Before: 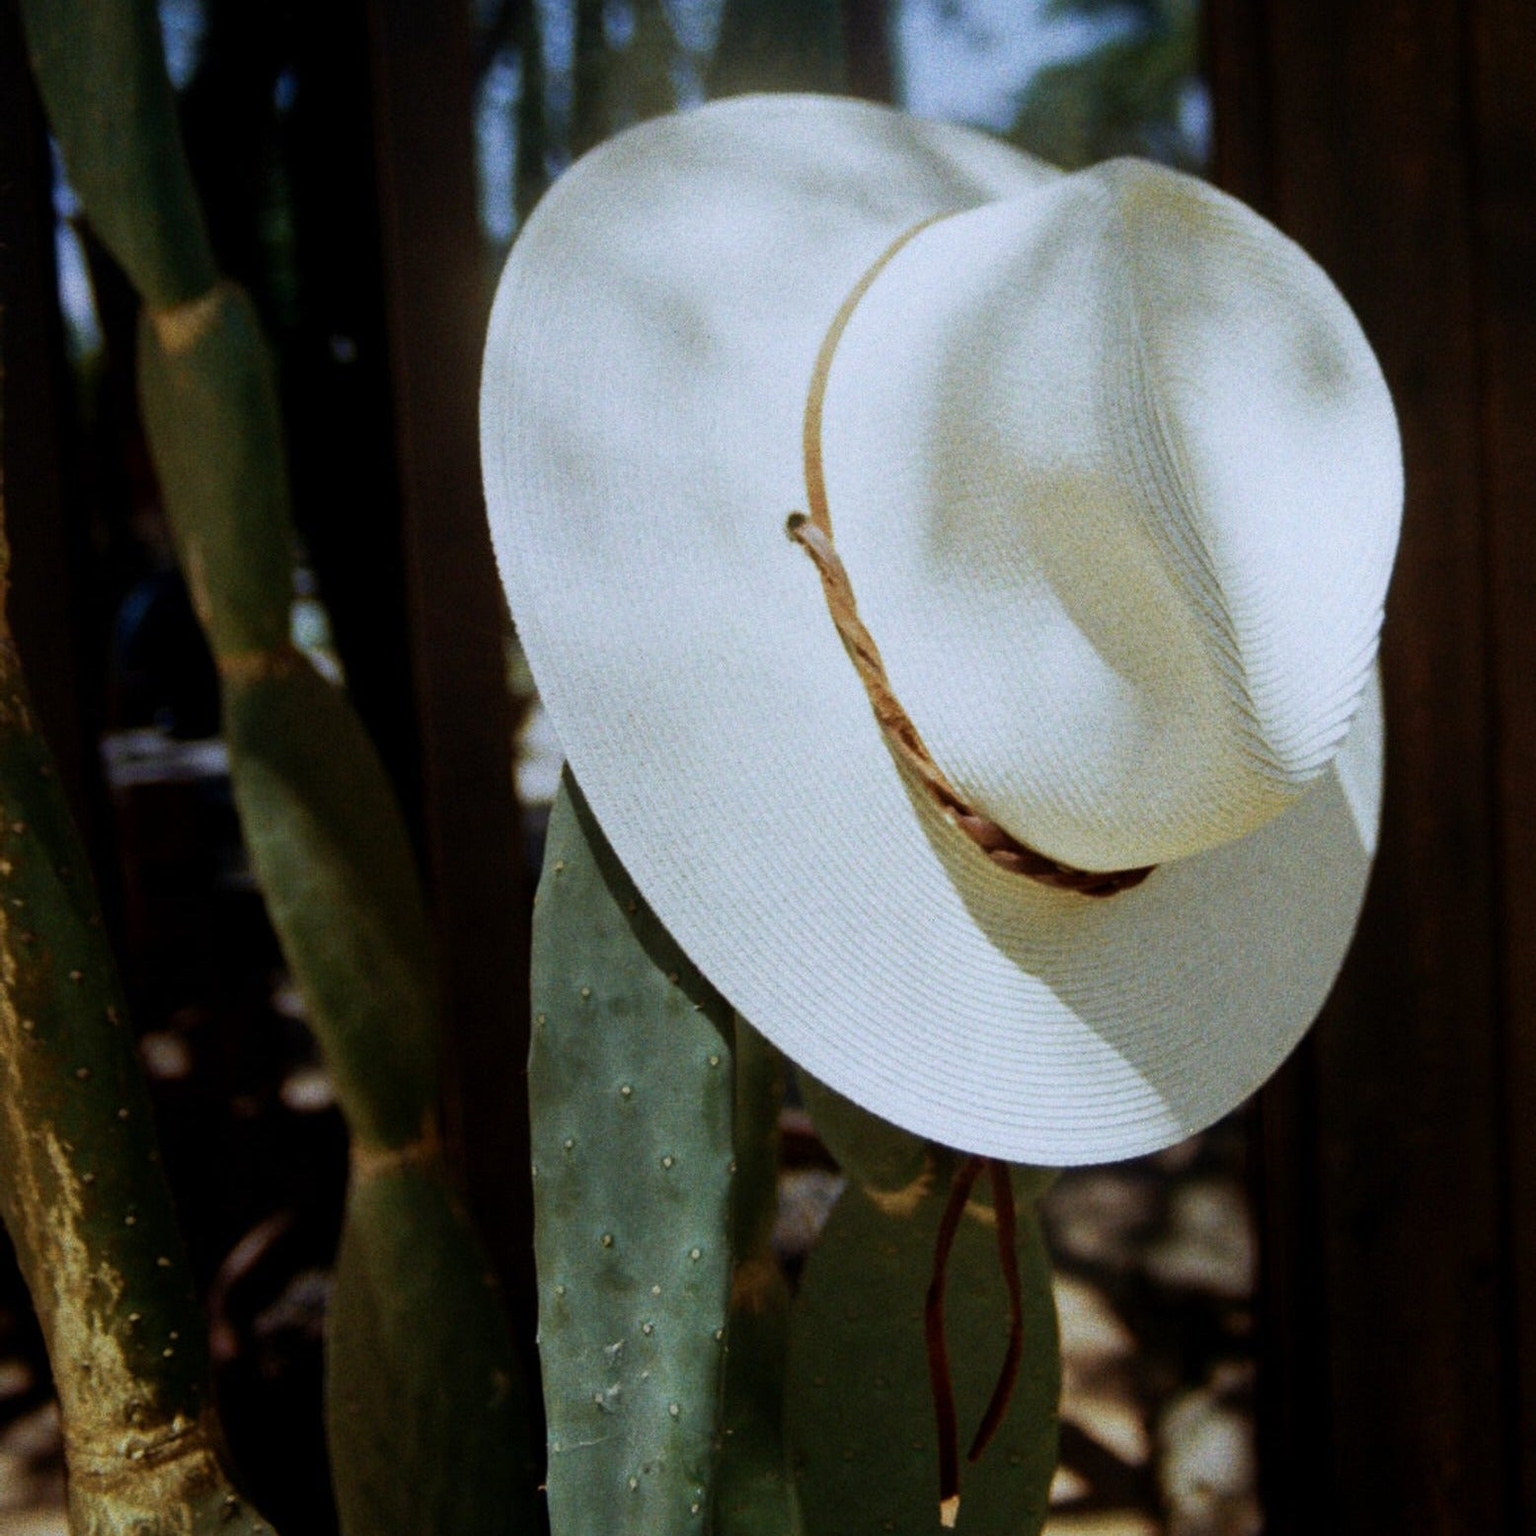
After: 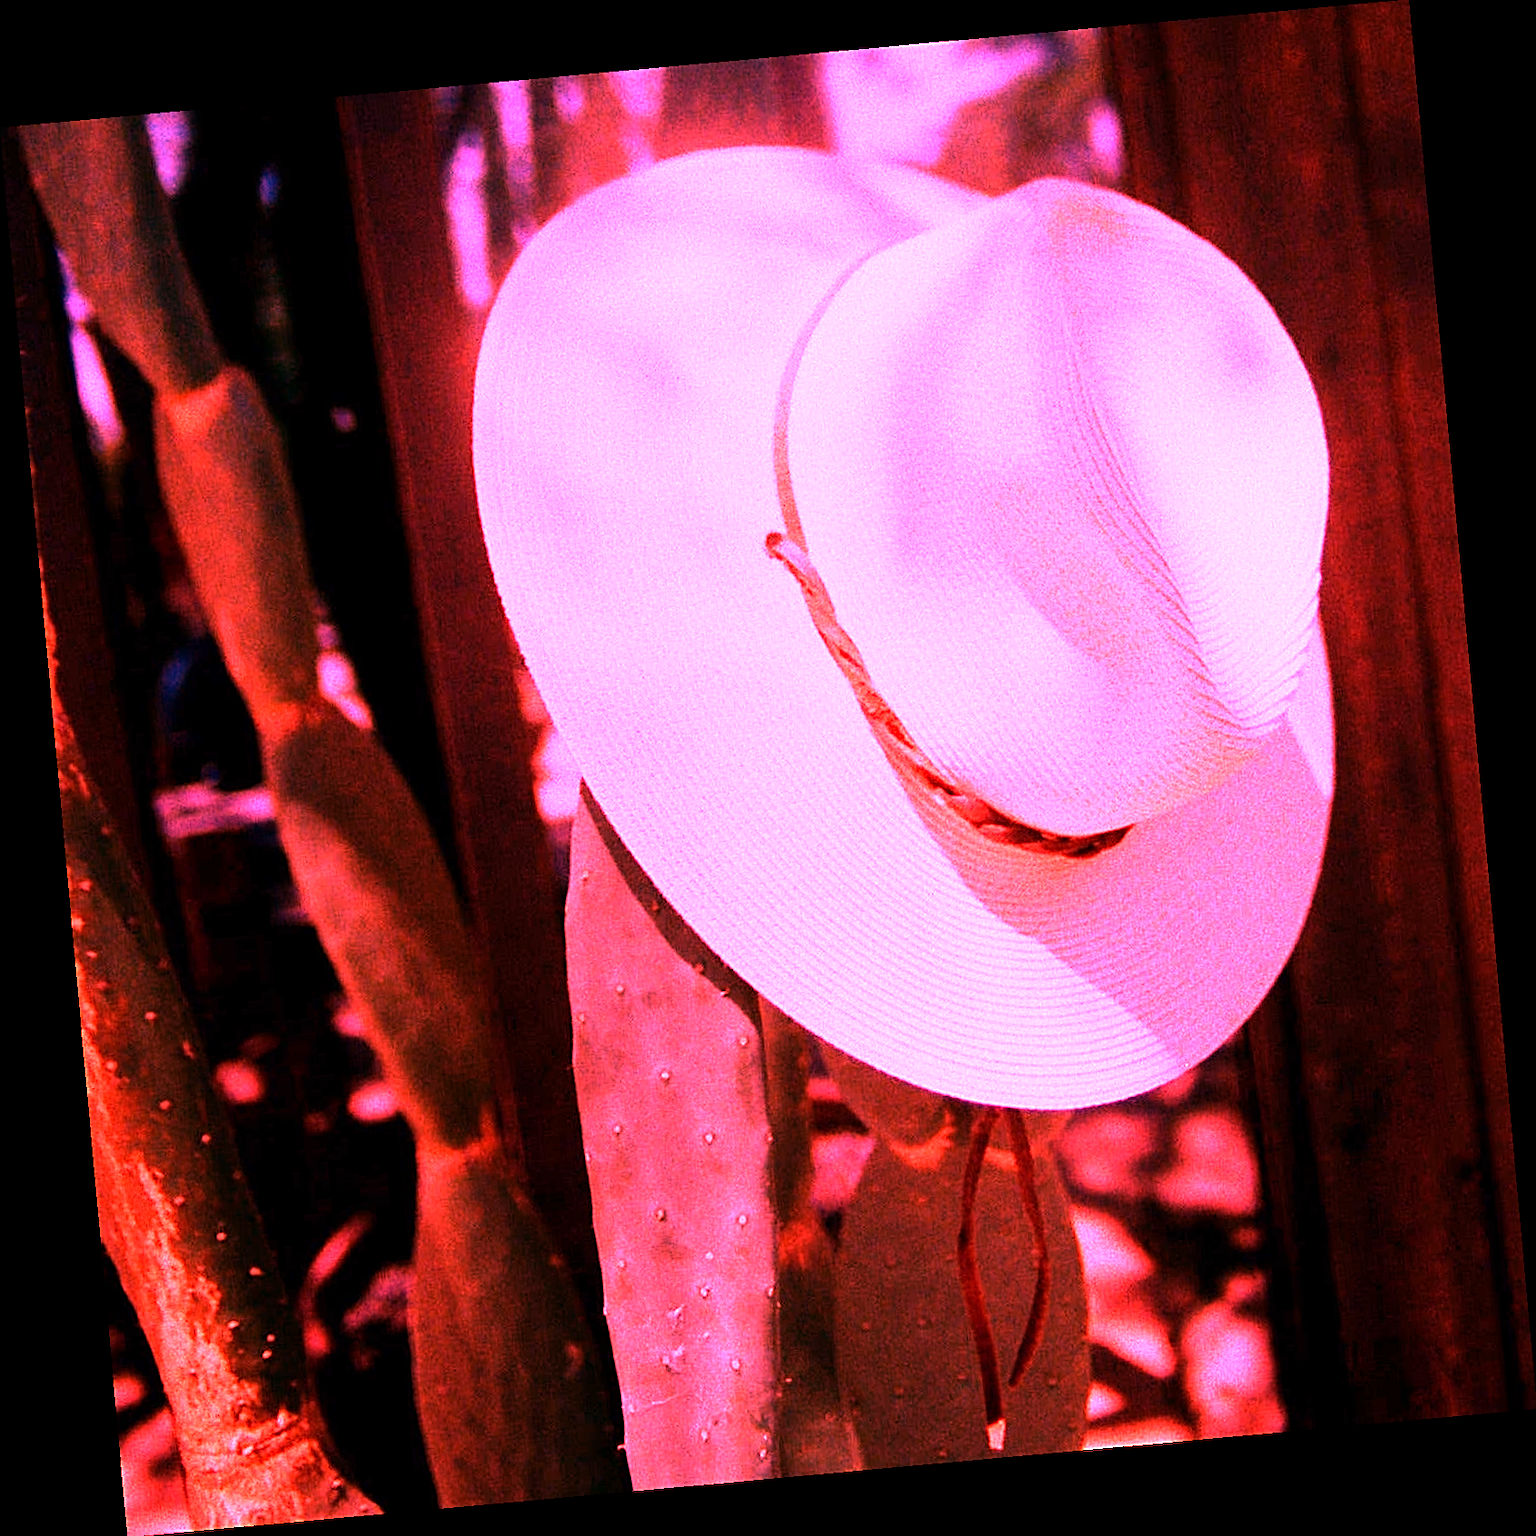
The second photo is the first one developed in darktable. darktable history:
rotate and perspective: rotation -5.2°, automatic cropping off
white balance: red 4.26, blue 1.802
sharpen: on, module defaults
